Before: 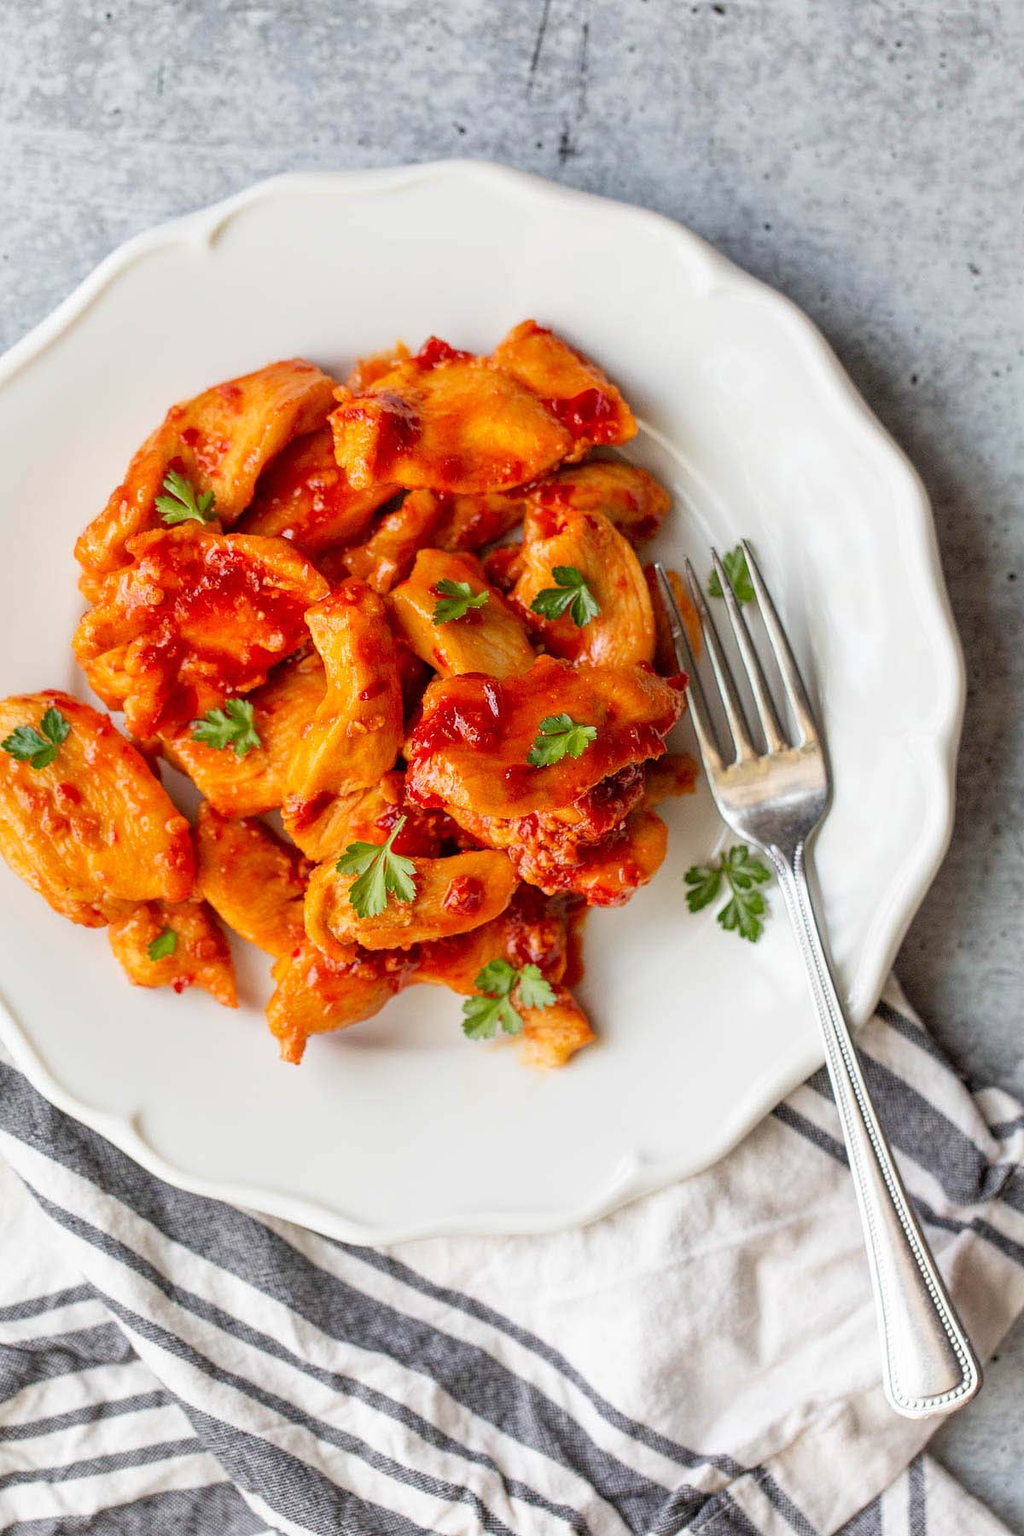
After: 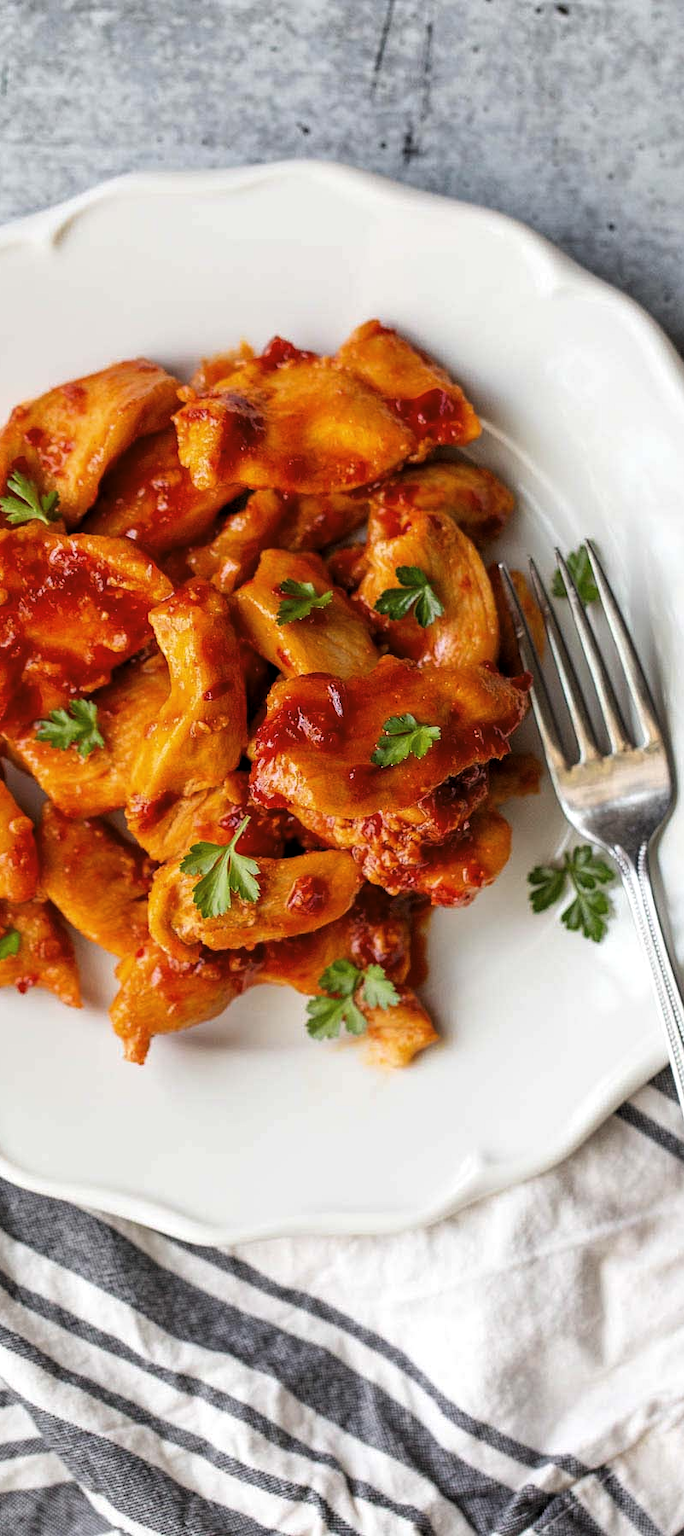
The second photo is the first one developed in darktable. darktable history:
levels: levels [0.029, 0.545, 0.971]
crop and rotate: left 15.254%, right 17.87%
